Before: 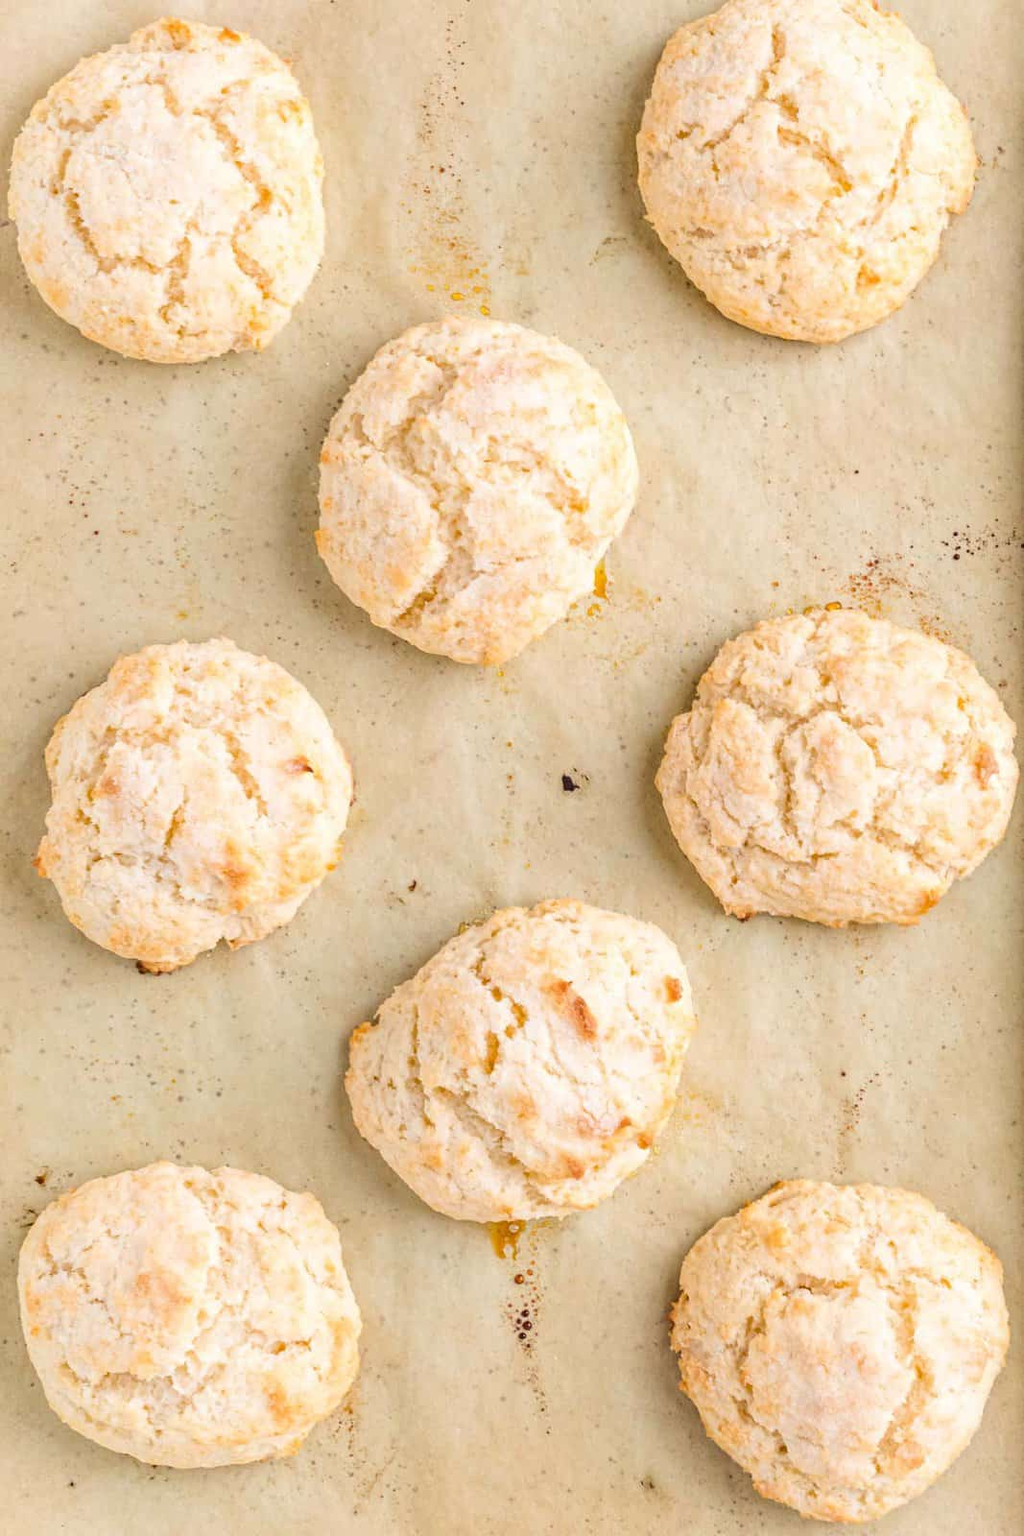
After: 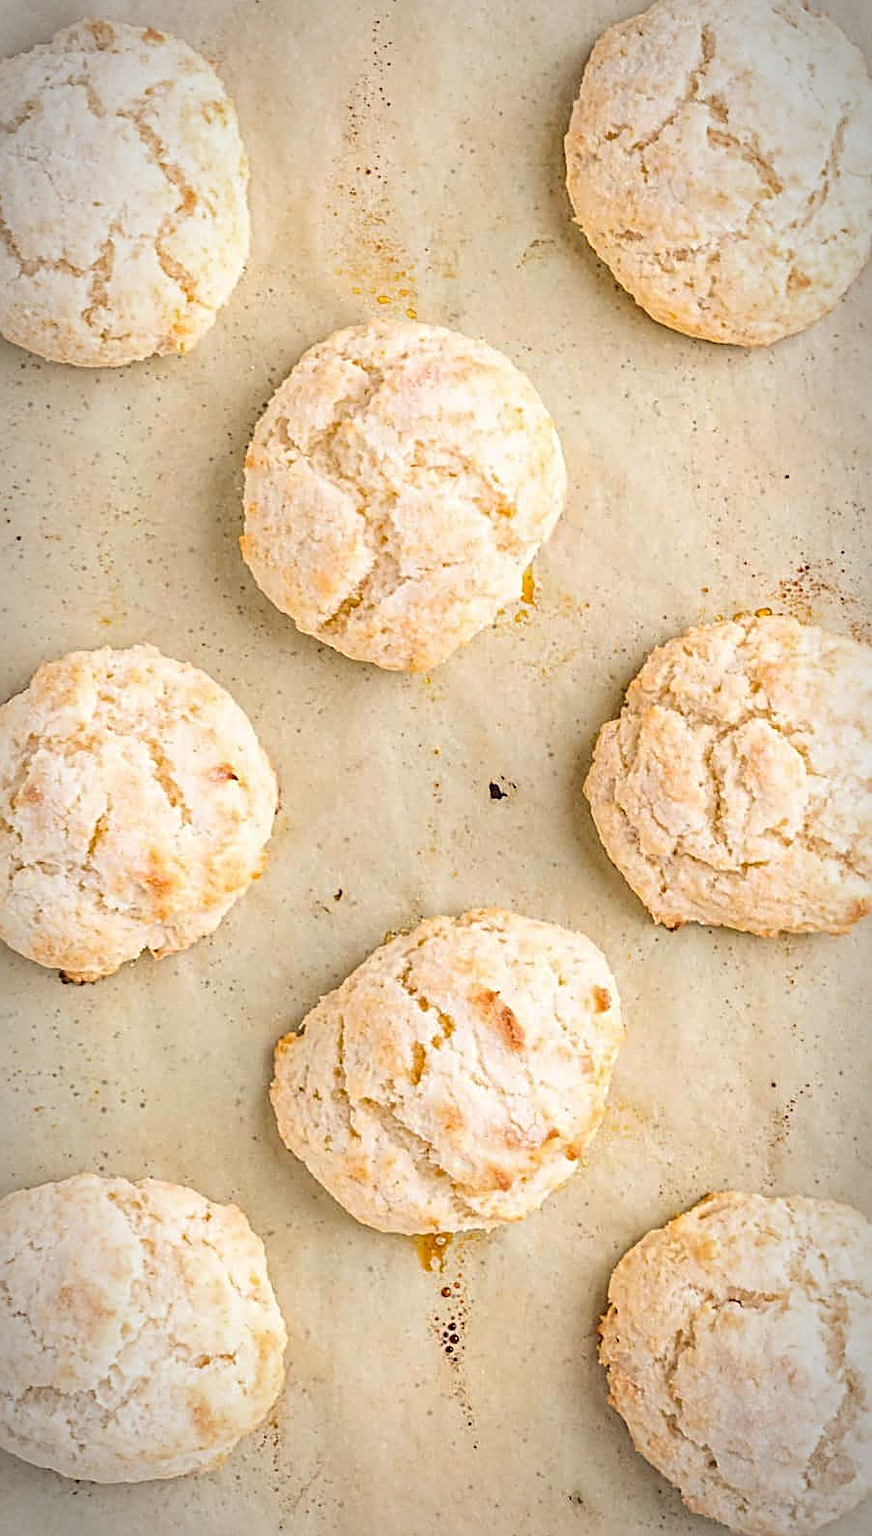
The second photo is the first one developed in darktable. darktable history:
sharpen: radius 2.817, amount 0.715
crop: left 7.598%, right 7.873%
vignetting: automatic ratio true
